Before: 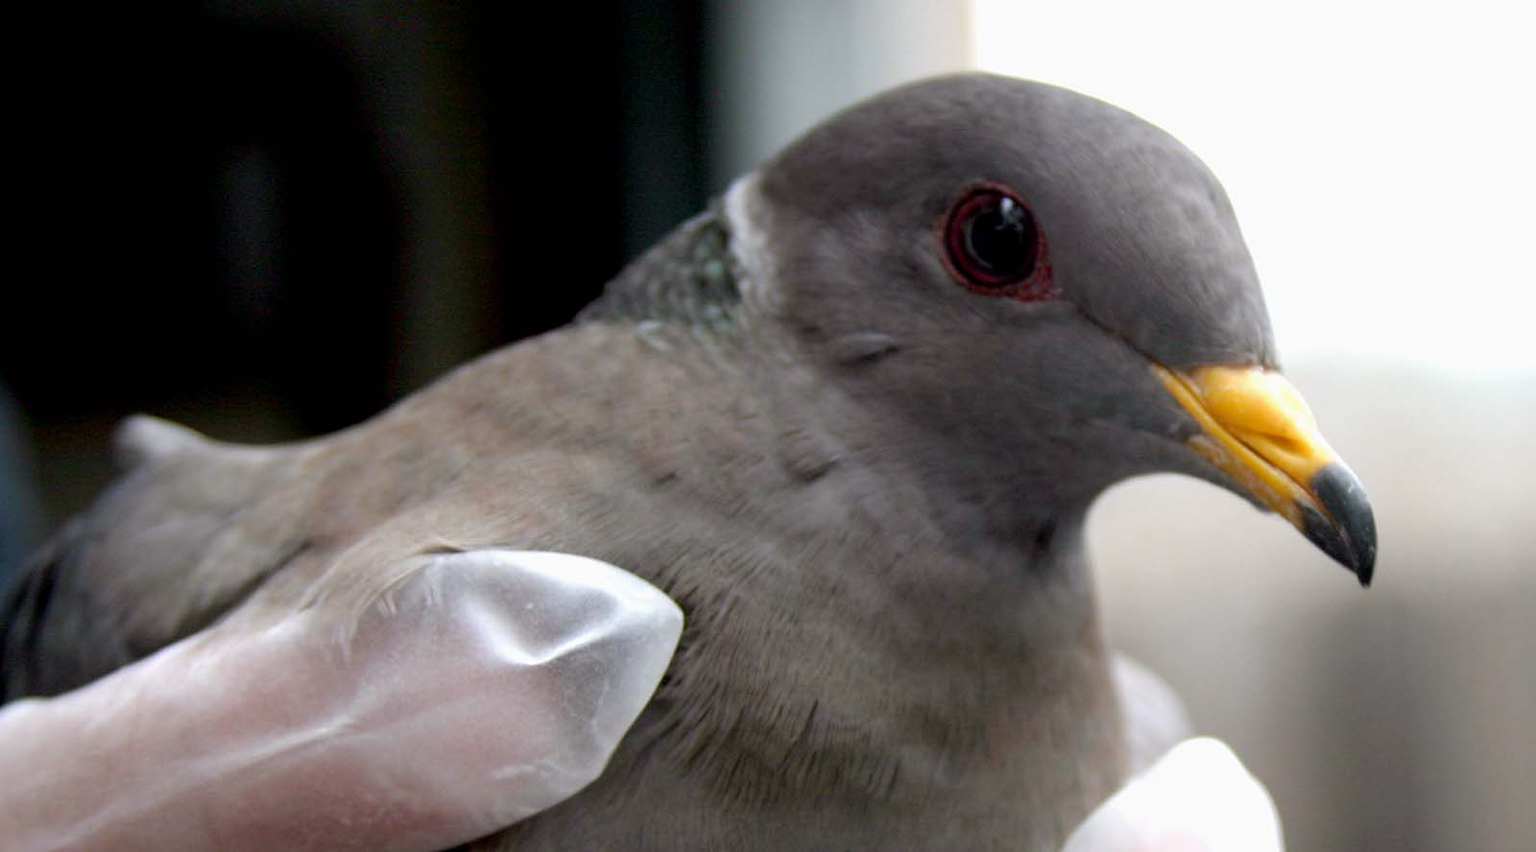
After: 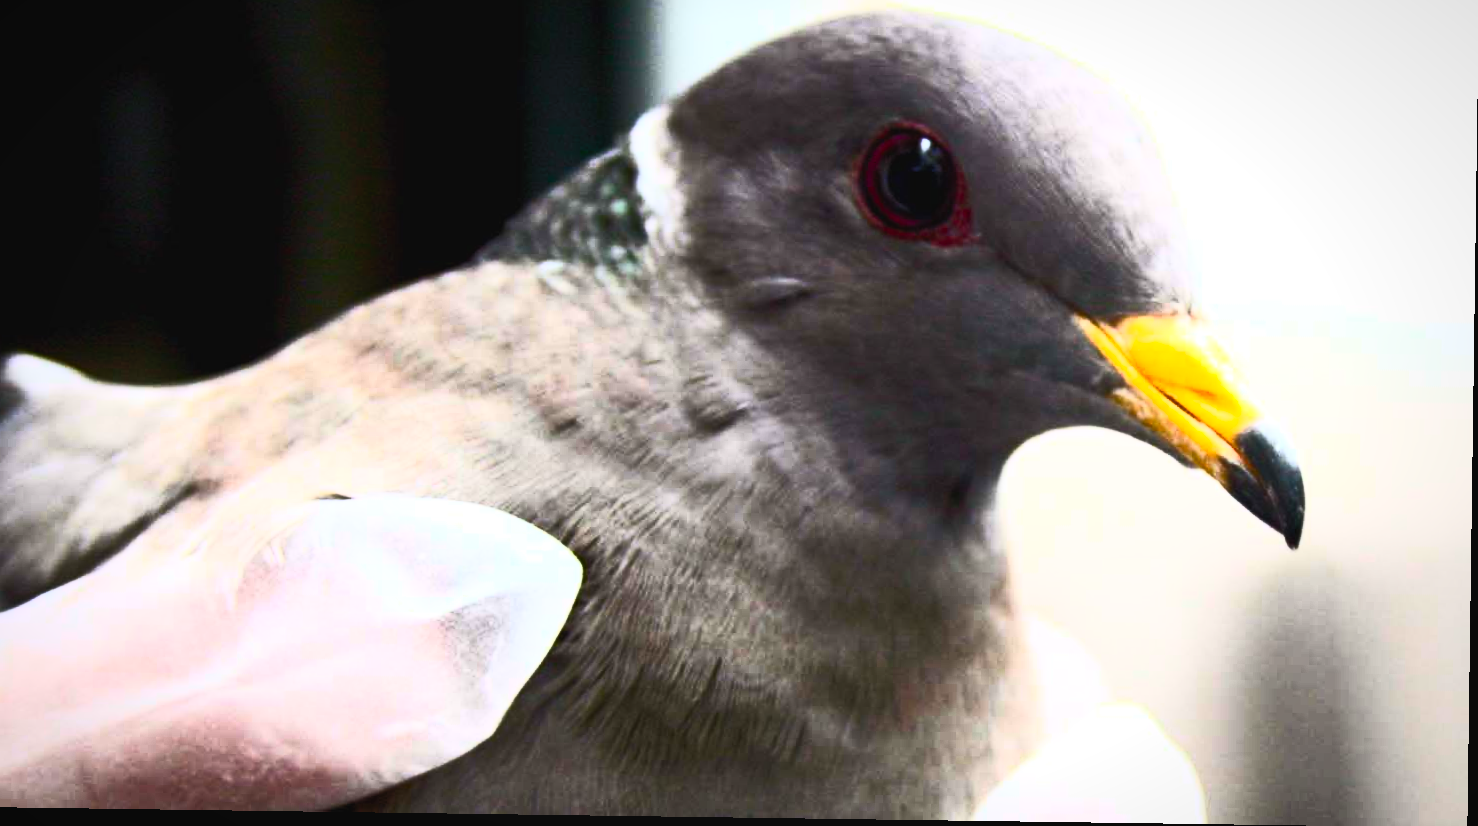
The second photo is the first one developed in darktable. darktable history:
rotate and perspective: rotation 0.8°, automatic cropping off
crop and rotate: left 8.262%, top 9.226%
tone equalizer: -8 EV -0.417 EV, -7 EV -0.389 EV, -6 EV -0.333 EV, -5 EV -0.222 EV, -3 EV 0.222 EV, -2 EV 0.333 EV, -1 EV 0.389 EV, +0 EV 0.417 EV, edges refinement/feathering 500, mask exposure compensation -1.57 EV, preserve details no
exposure: black level correction -0.001, exposure 0.08 EV, compensate highlight preservation false
vignetting: fall-off radius 100%, width/height ratio 1.337
contrast brightness saturation: contrast 0.83, brightness 0.59, saturation 0.59
